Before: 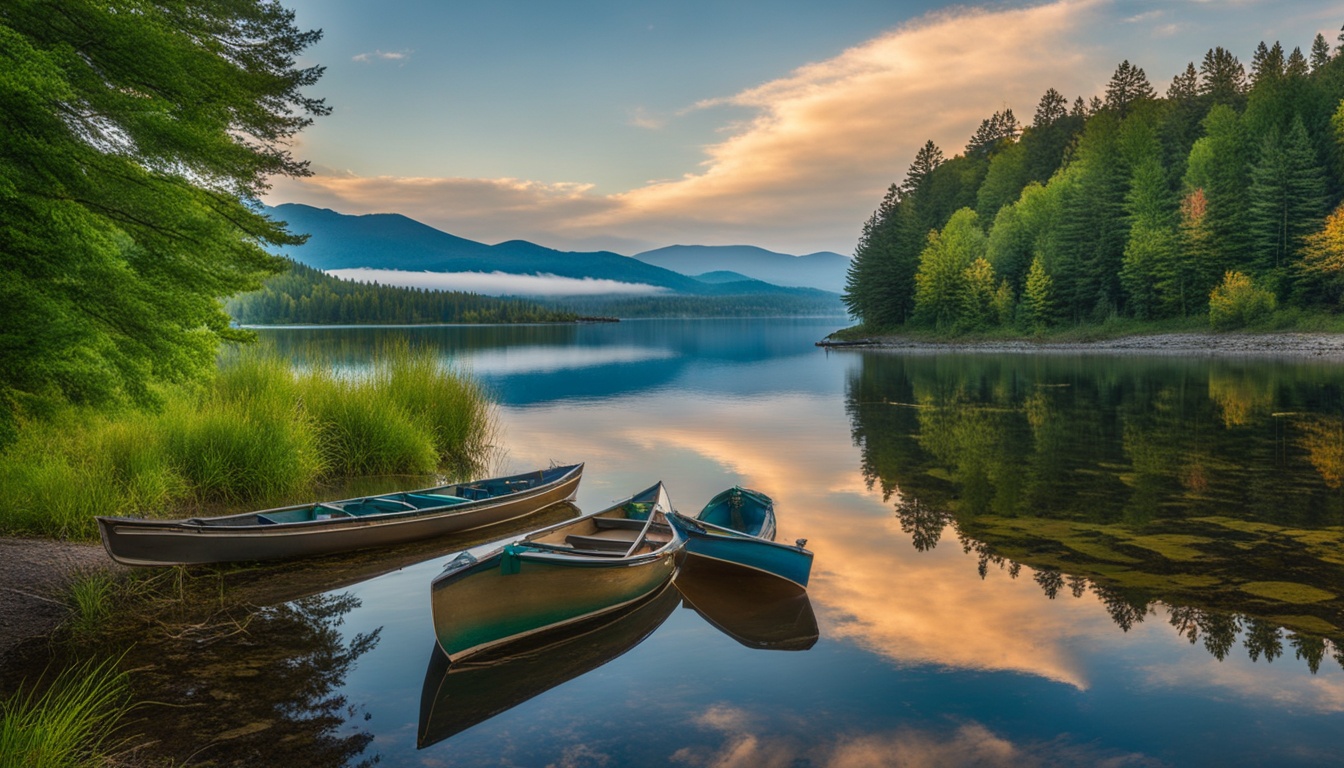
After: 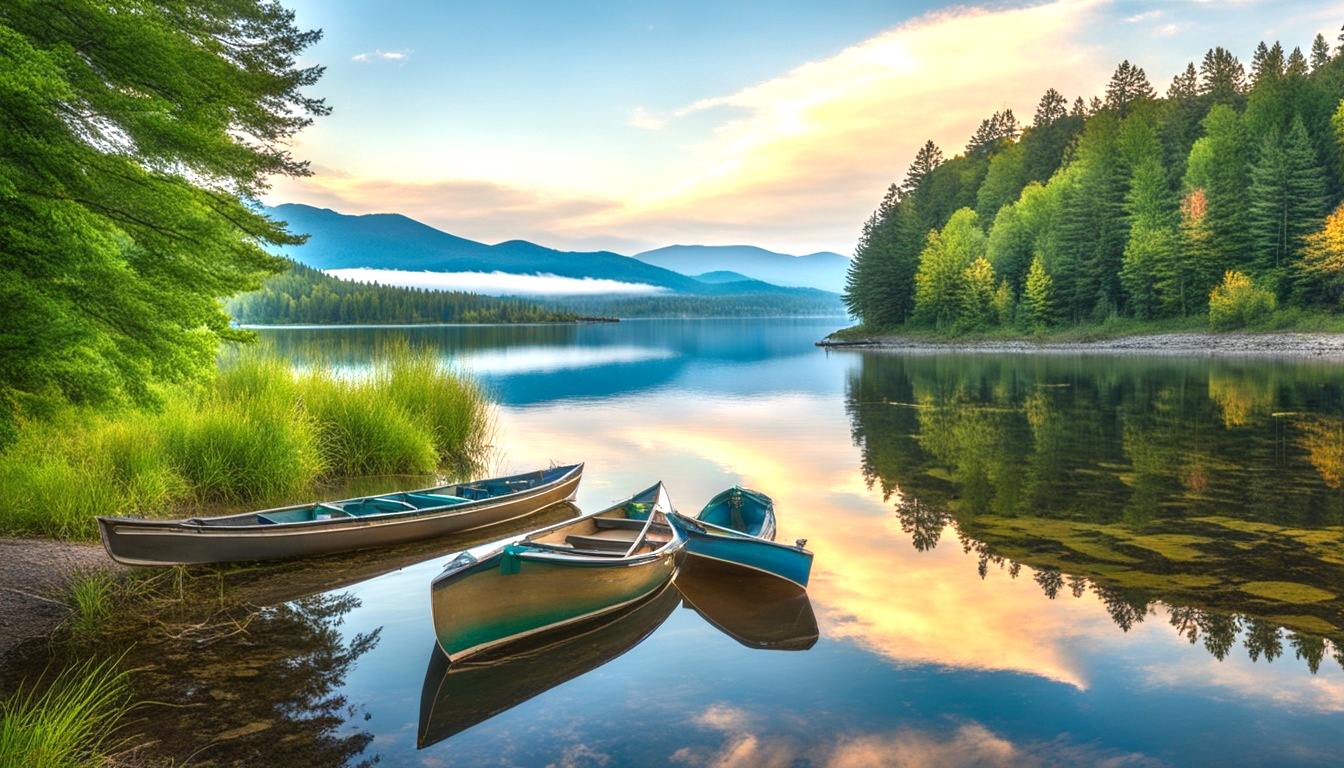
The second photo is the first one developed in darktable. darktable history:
exposure: black level correction 0.001, exposure 1.132 EV, compensate highlight preservation false
